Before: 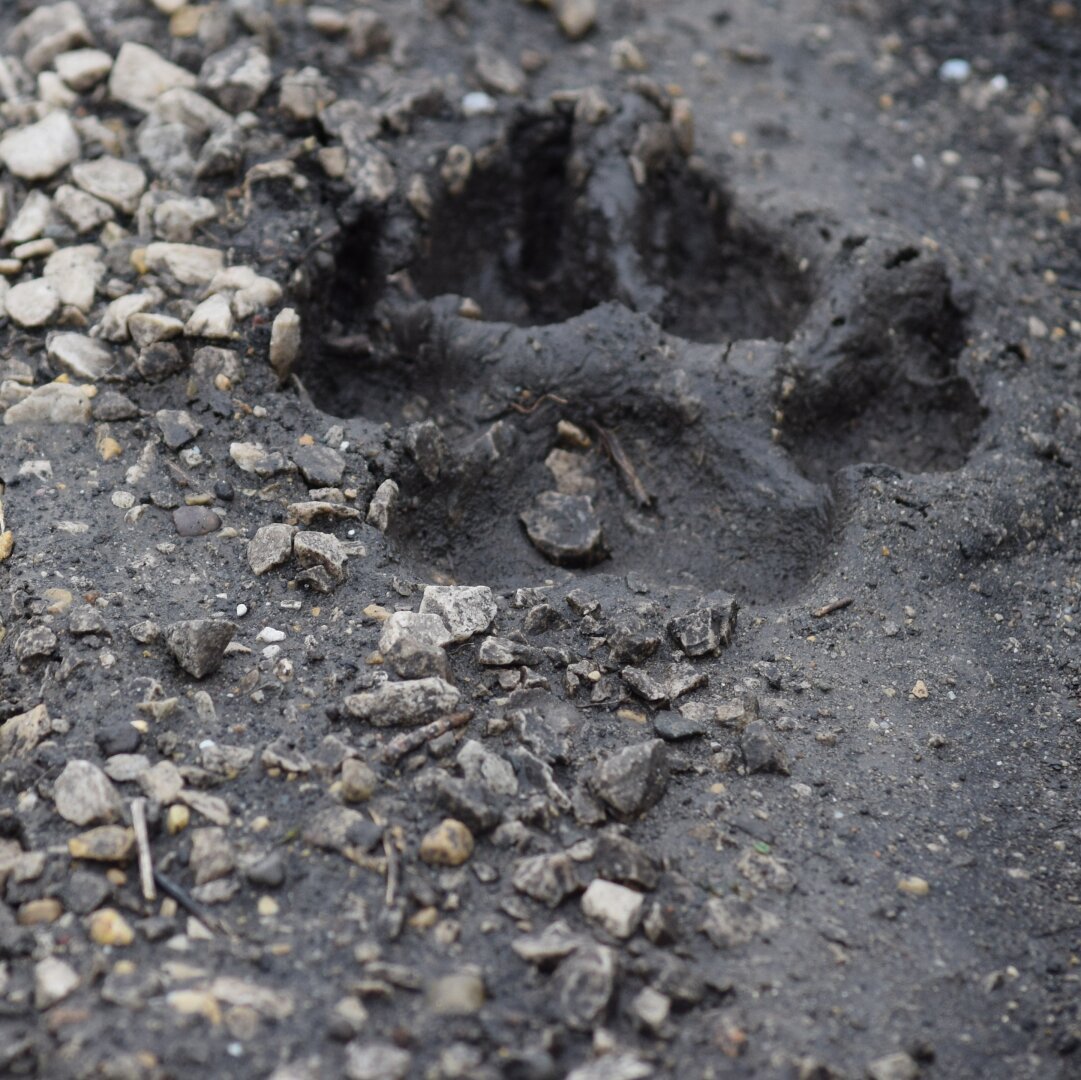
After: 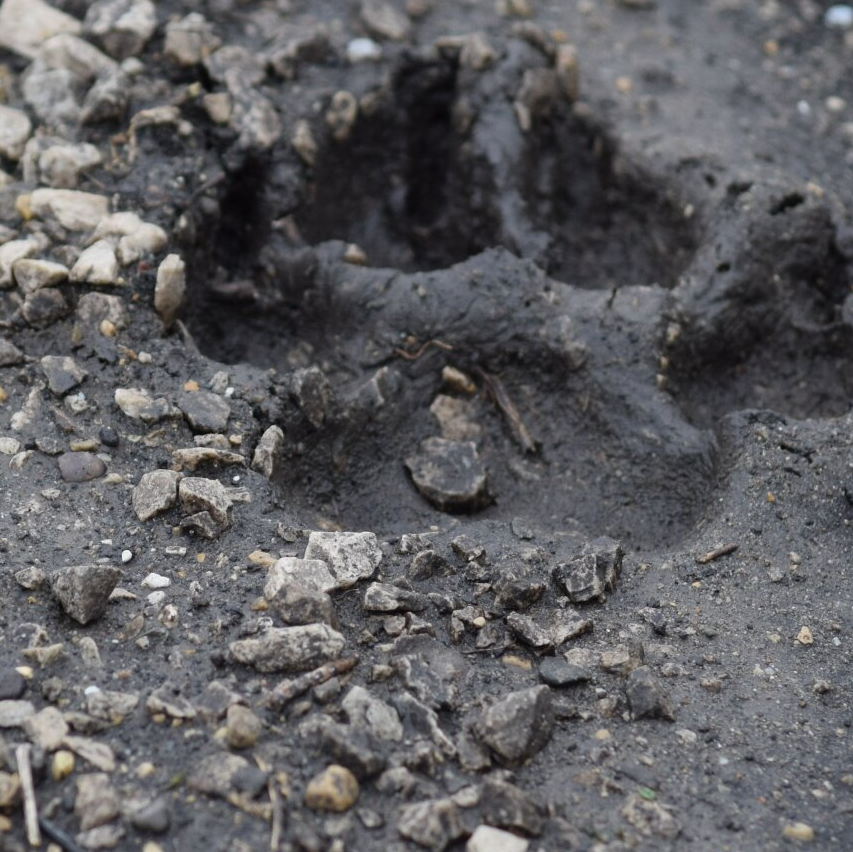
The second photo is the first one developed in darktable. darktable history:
crop and rotate: left 10.656%, top 5.081%, right 10.417%, bottom 16.001%
